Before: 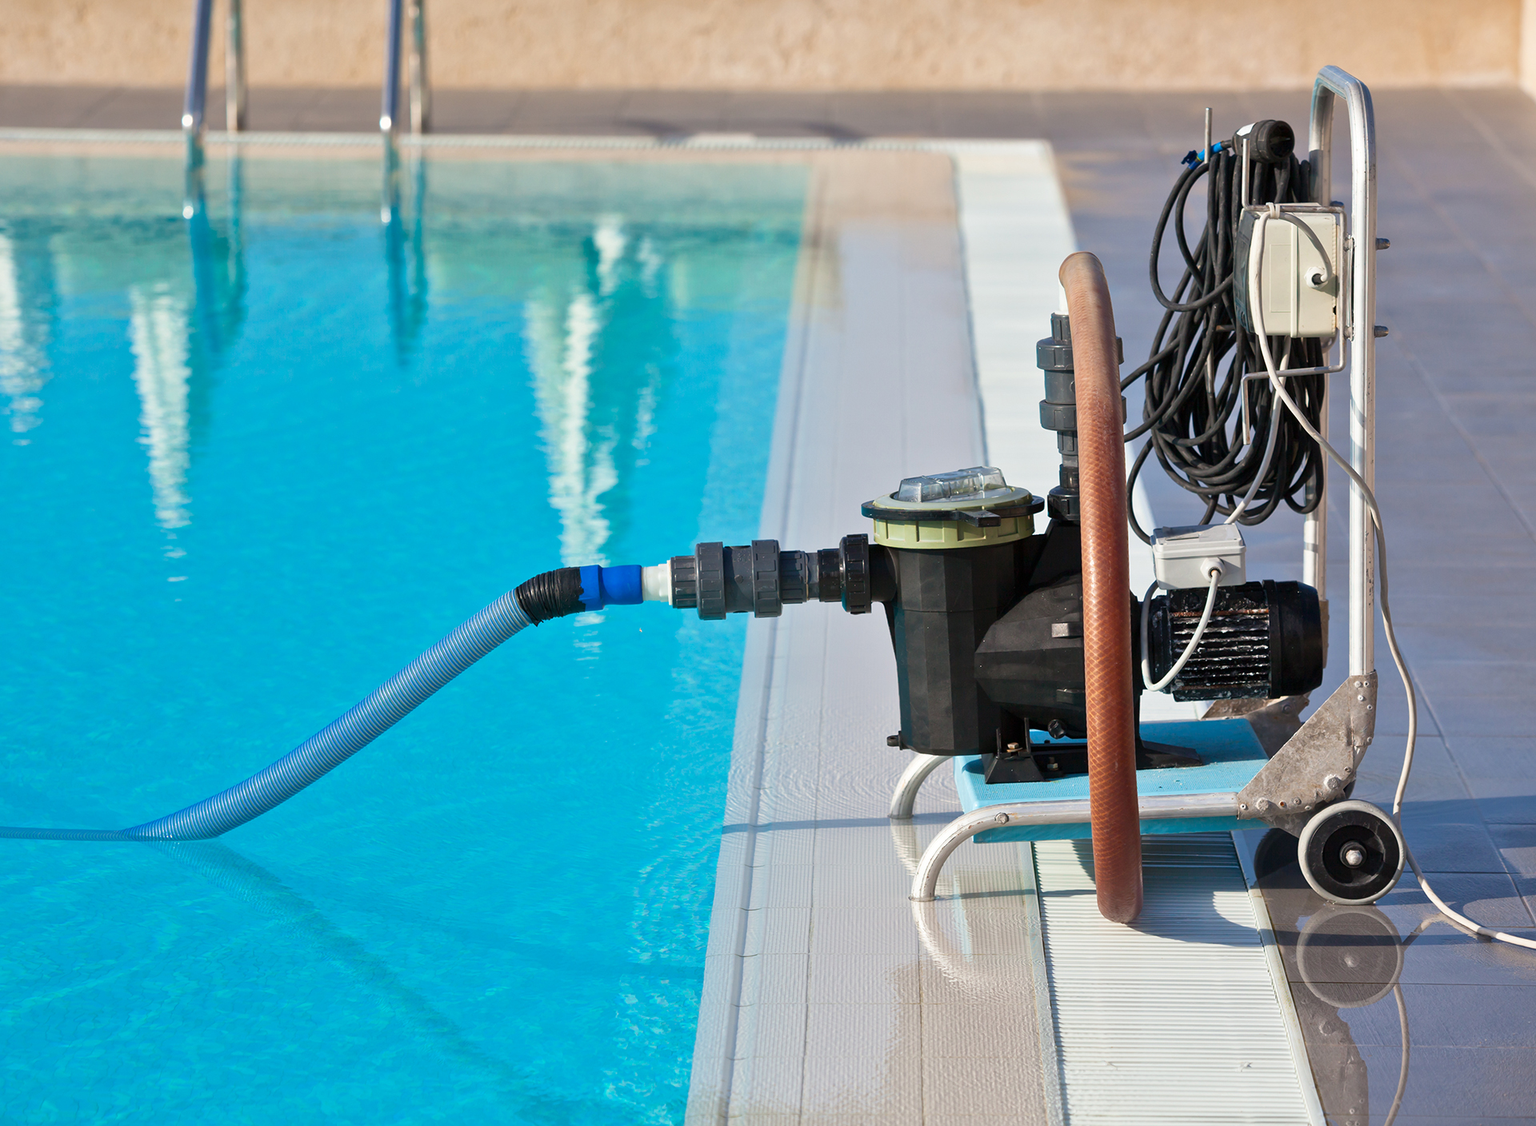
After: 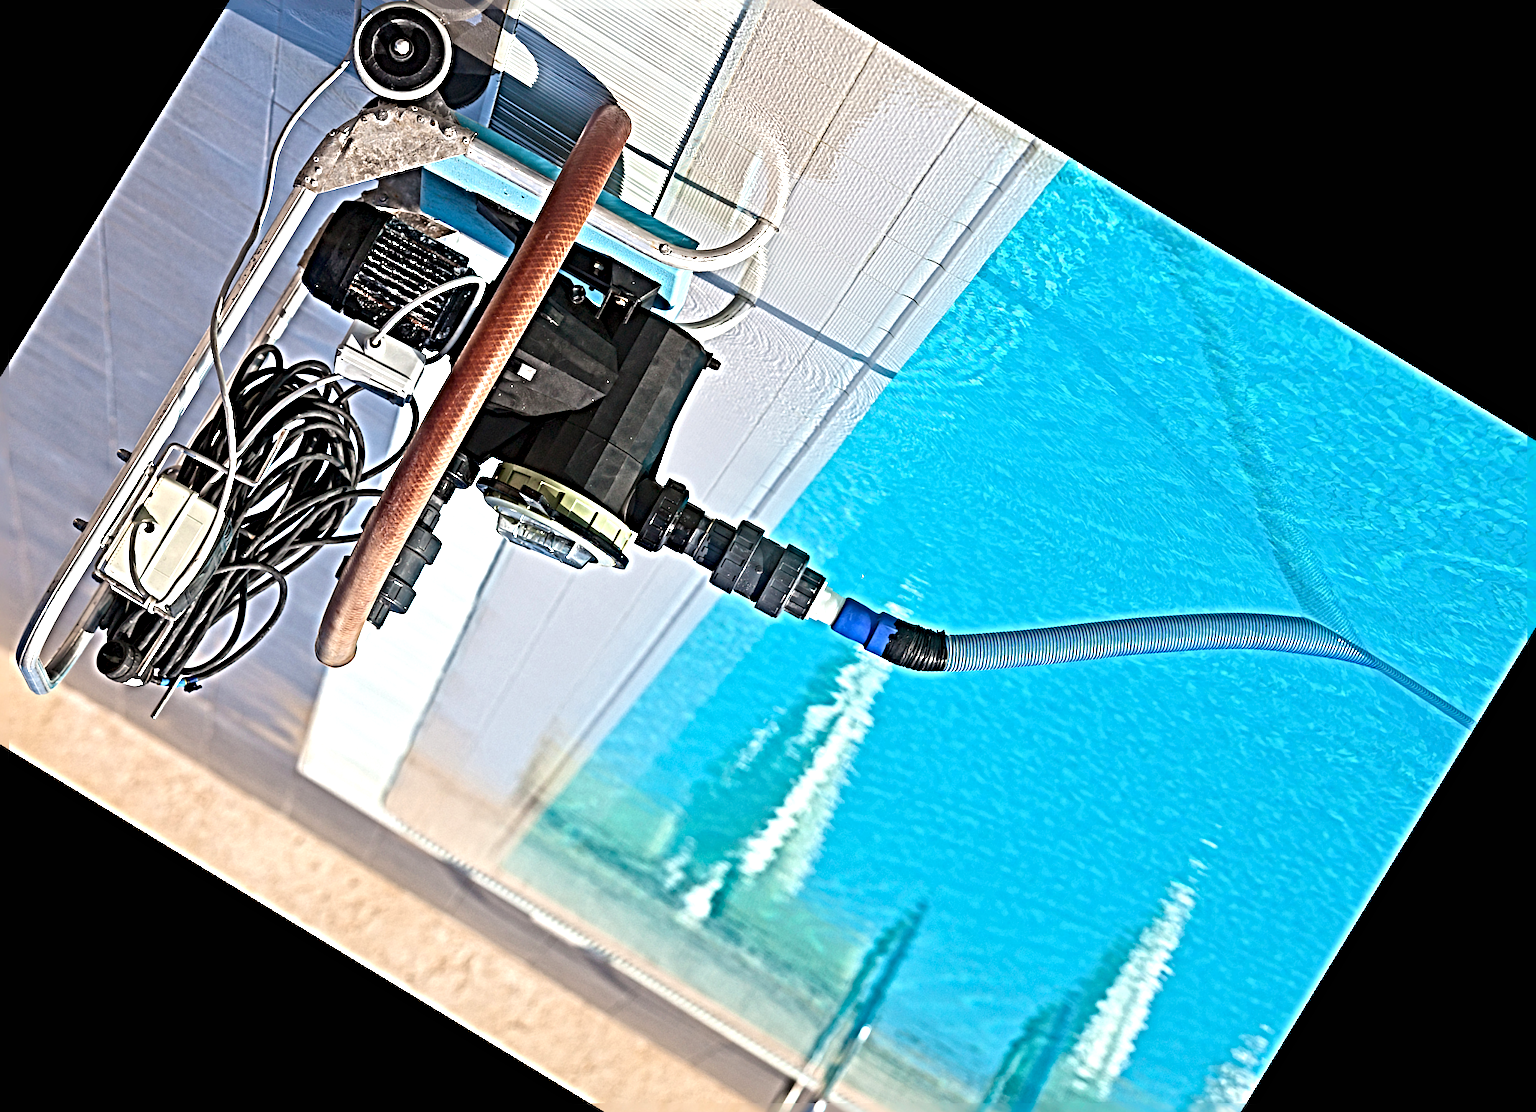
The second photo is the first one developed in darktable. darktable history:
crop and rotate: angle 148.68°, left 9.111%, top 15.603%, right 4.588%, bottom 17.041%
sharpen: radius 6.3, amount 1.8, threshold 0
exposure: black level correction 0, exposure 0.5 EV, compensate highlight preservation false
